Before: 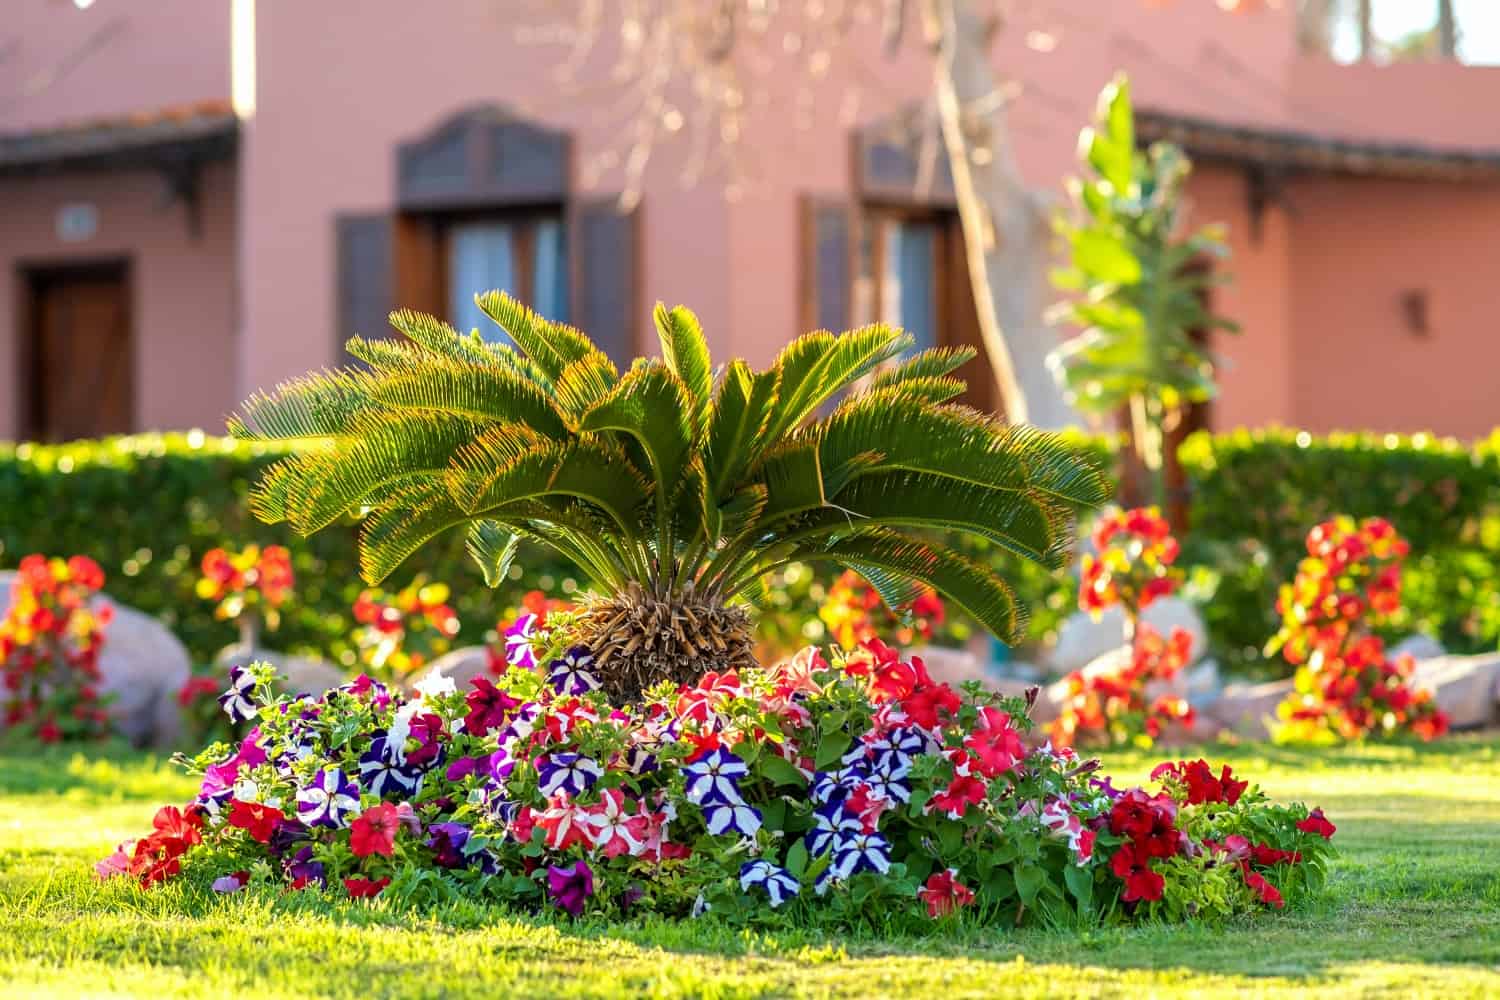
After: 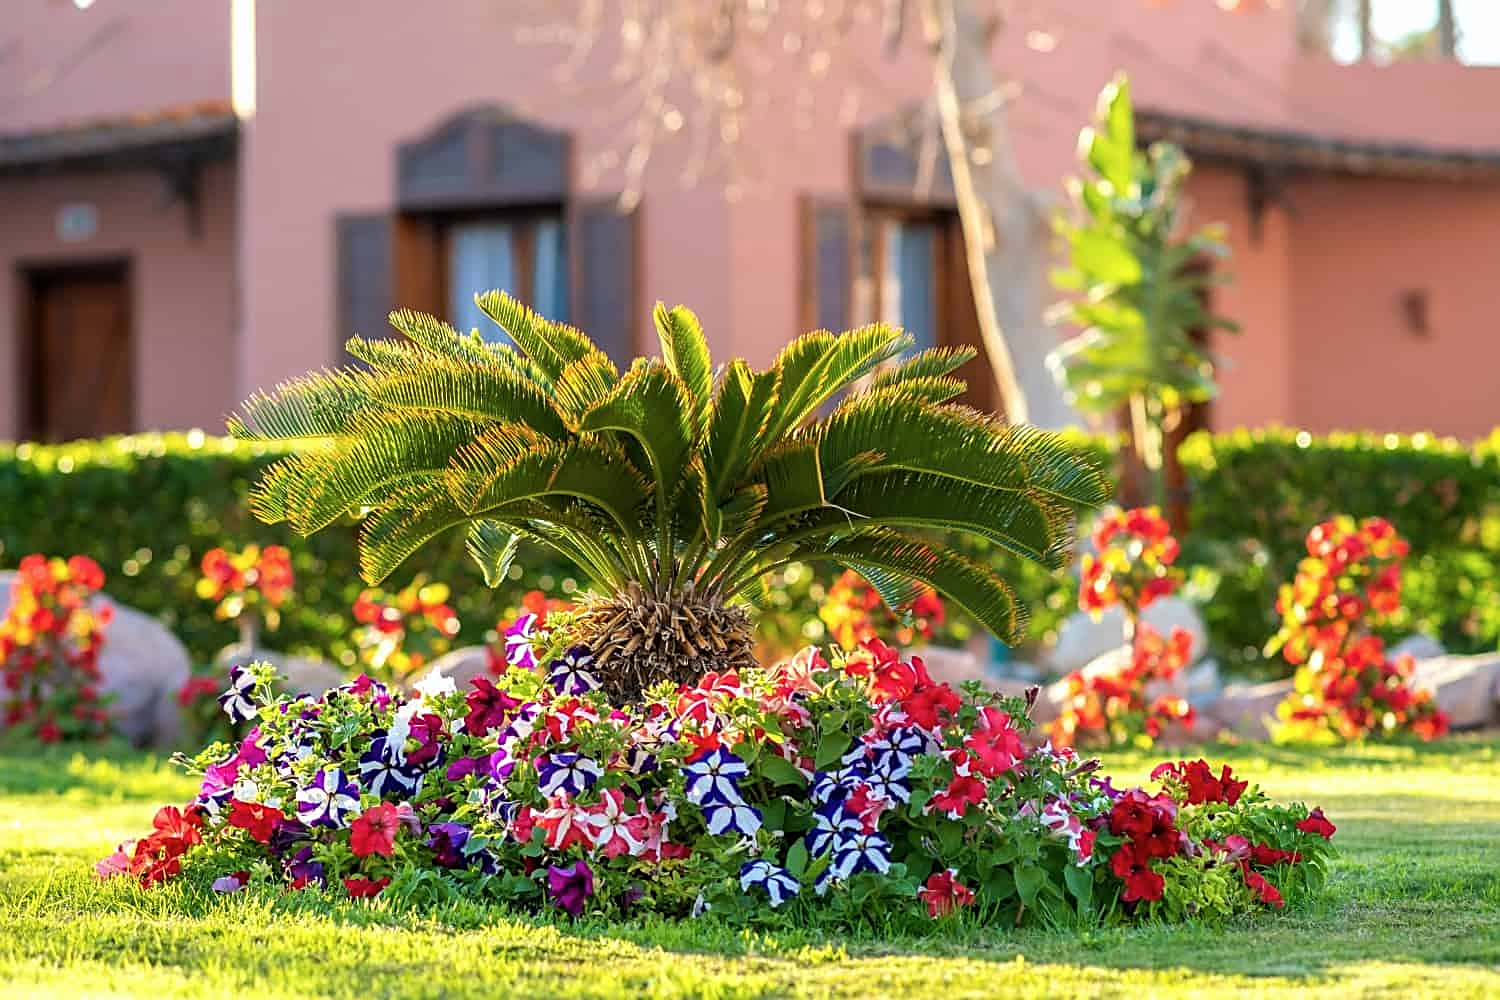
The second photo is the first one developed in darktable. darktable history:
color balance rgb: perceptual saturation grading › global saturation -3.466%
sharpen: on, module defaults
